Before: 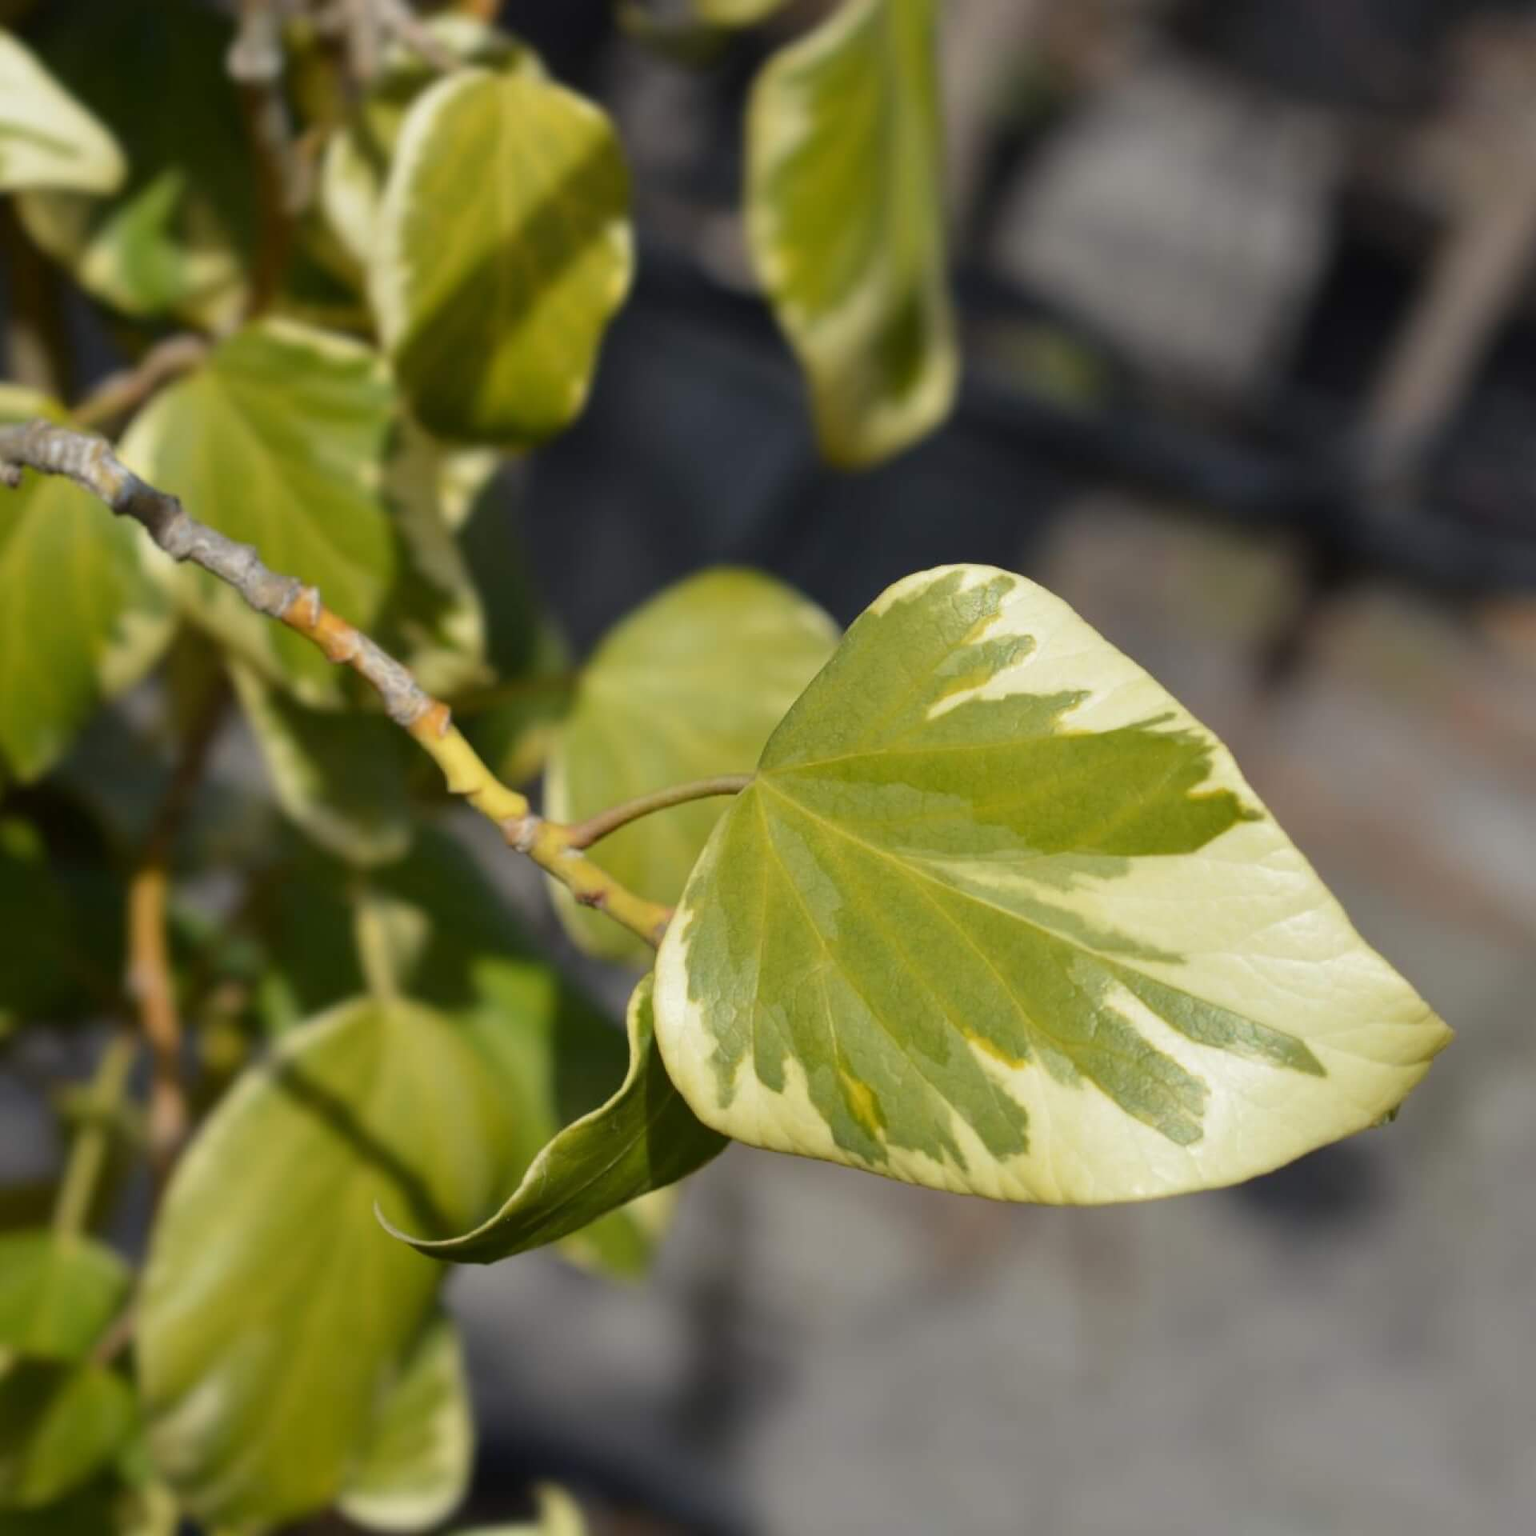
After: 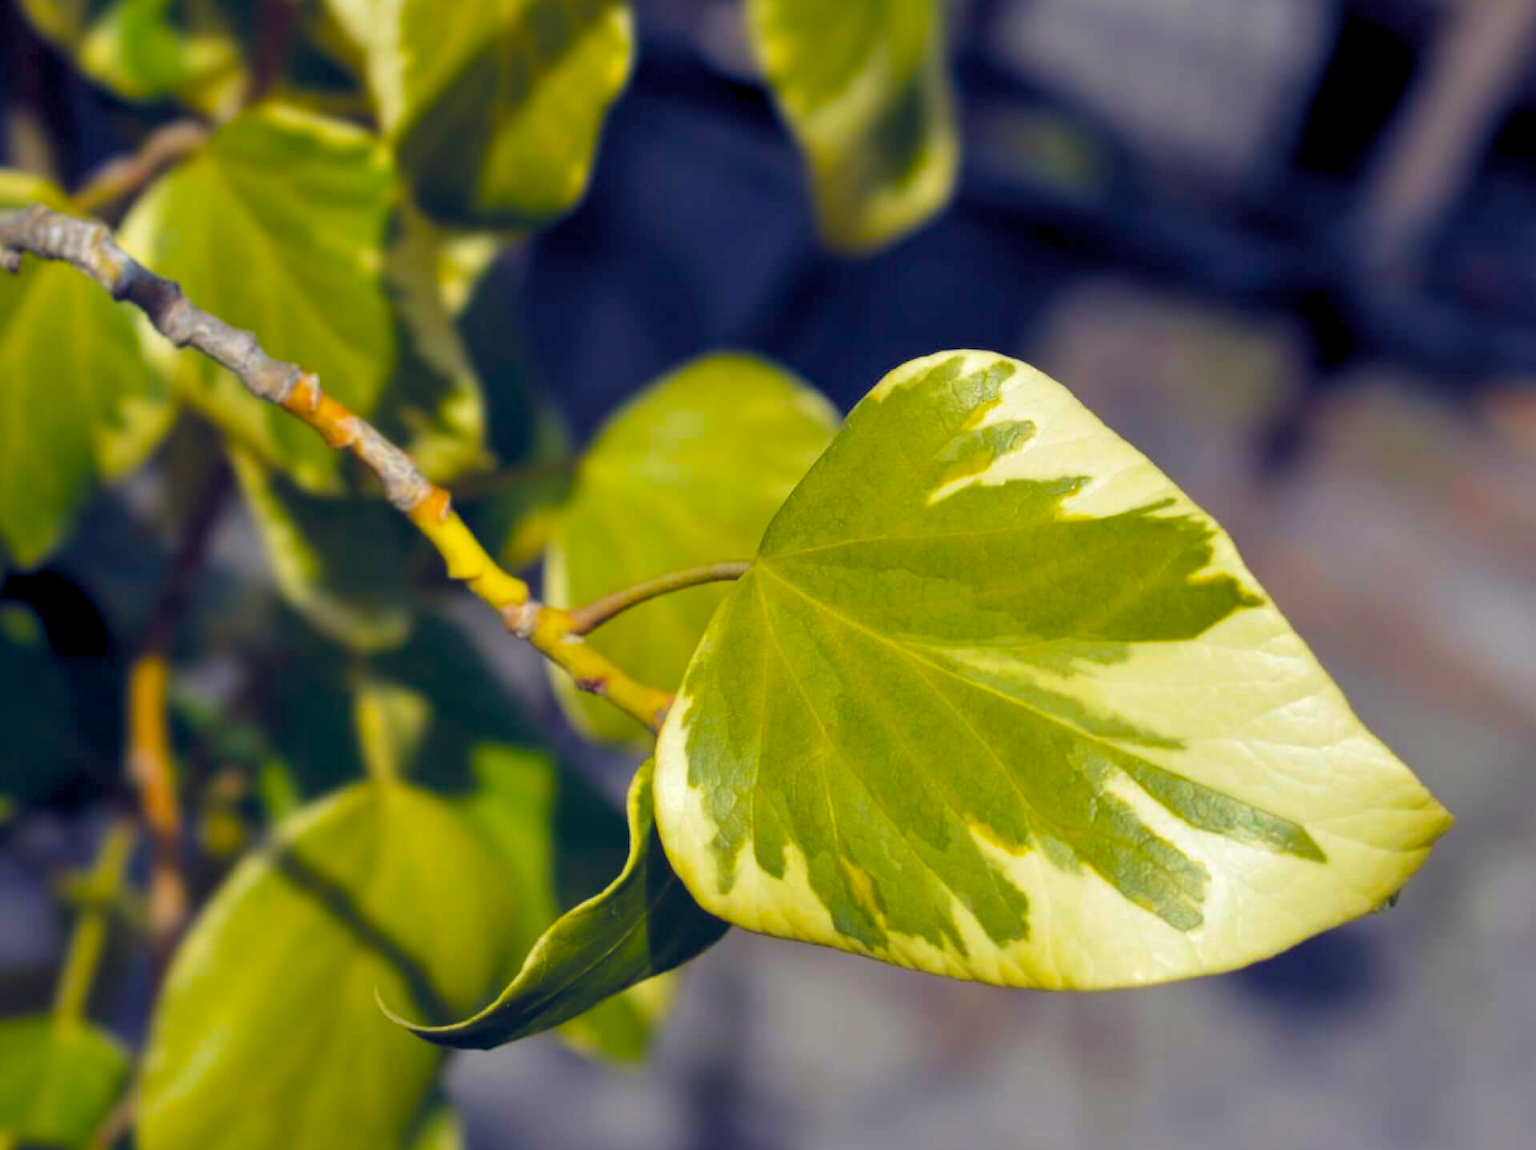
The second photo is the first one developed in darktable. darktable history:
color balance rgb: shadows lift › luminance -21.811%, shadows lift › chroma 6.668%, shadows lift › hue 270.77°, global offset › luminance -0.304%, global offset › chroma 0.311%, global offset › hue 261.68°, linear chroma grading › global chroma 15.367%, perceptual saturation grading › global saturation 39.269%
levels: white 99.95%, levels [0.016, 0.484, 0.953]
crop: top 13.999%, bottom 11.058%
